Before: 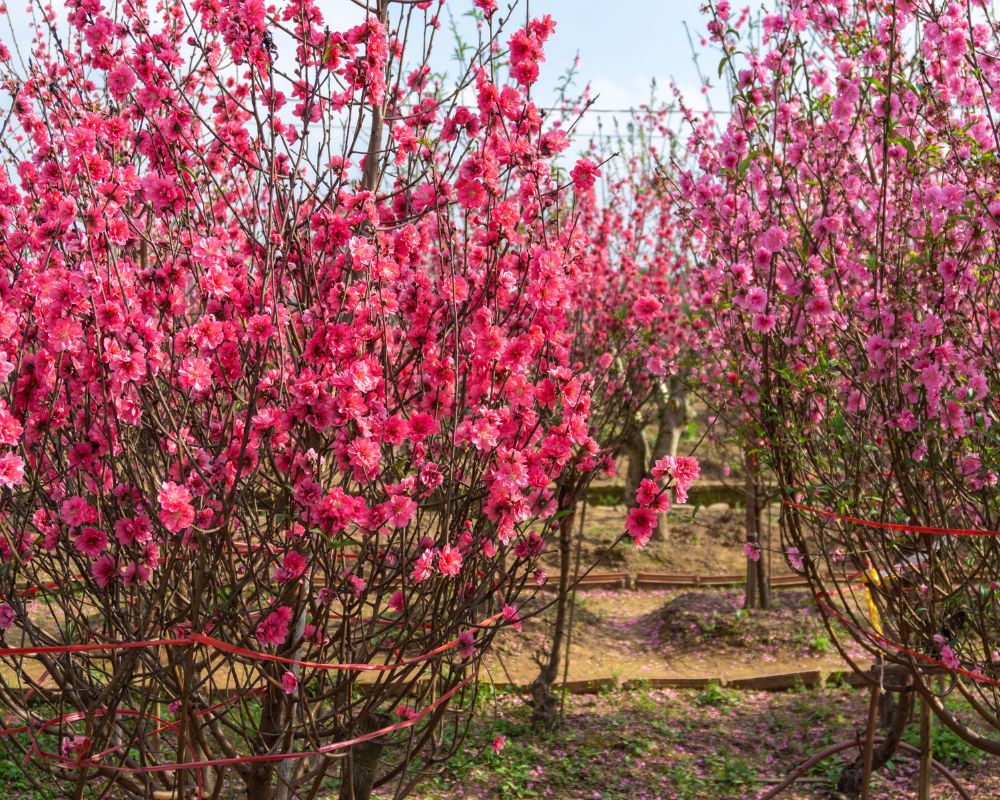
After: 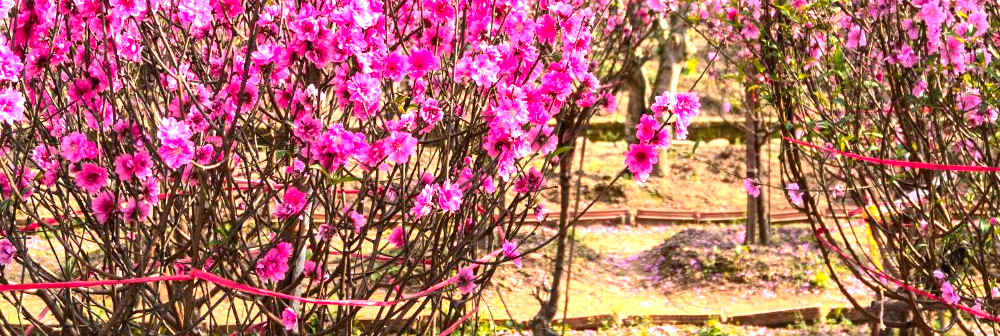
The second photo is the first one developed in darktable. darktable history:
crop: top 45.551%, bottom 12.262%
exposure: black level correction 0.001, exposure 1.129 EV, compensate exposure bias true, compensate highlight preservation false
color zones: curves: ch1 [(0.235, 0.558) (0.75, 0.5)]; ch2 [(0.25, 0.462) (0.749, 0.457)], mix 25.94%
tone equalizer: -8 EV -0.417 EV, -7 EV -0.389 EV, -6 EV -0.333 EV, -5 EV -0.222 EV, -3 EV 0.222 EV, -2 EV 0.333 EV, -1 EV 0.389 EV, +0 EV 0.417 EV, edges refinement/feathering 500, mask exposure compensation -1.57 EV, preserve details no
contrast brightness saturation: contrast 0.15, brightness 0.05
